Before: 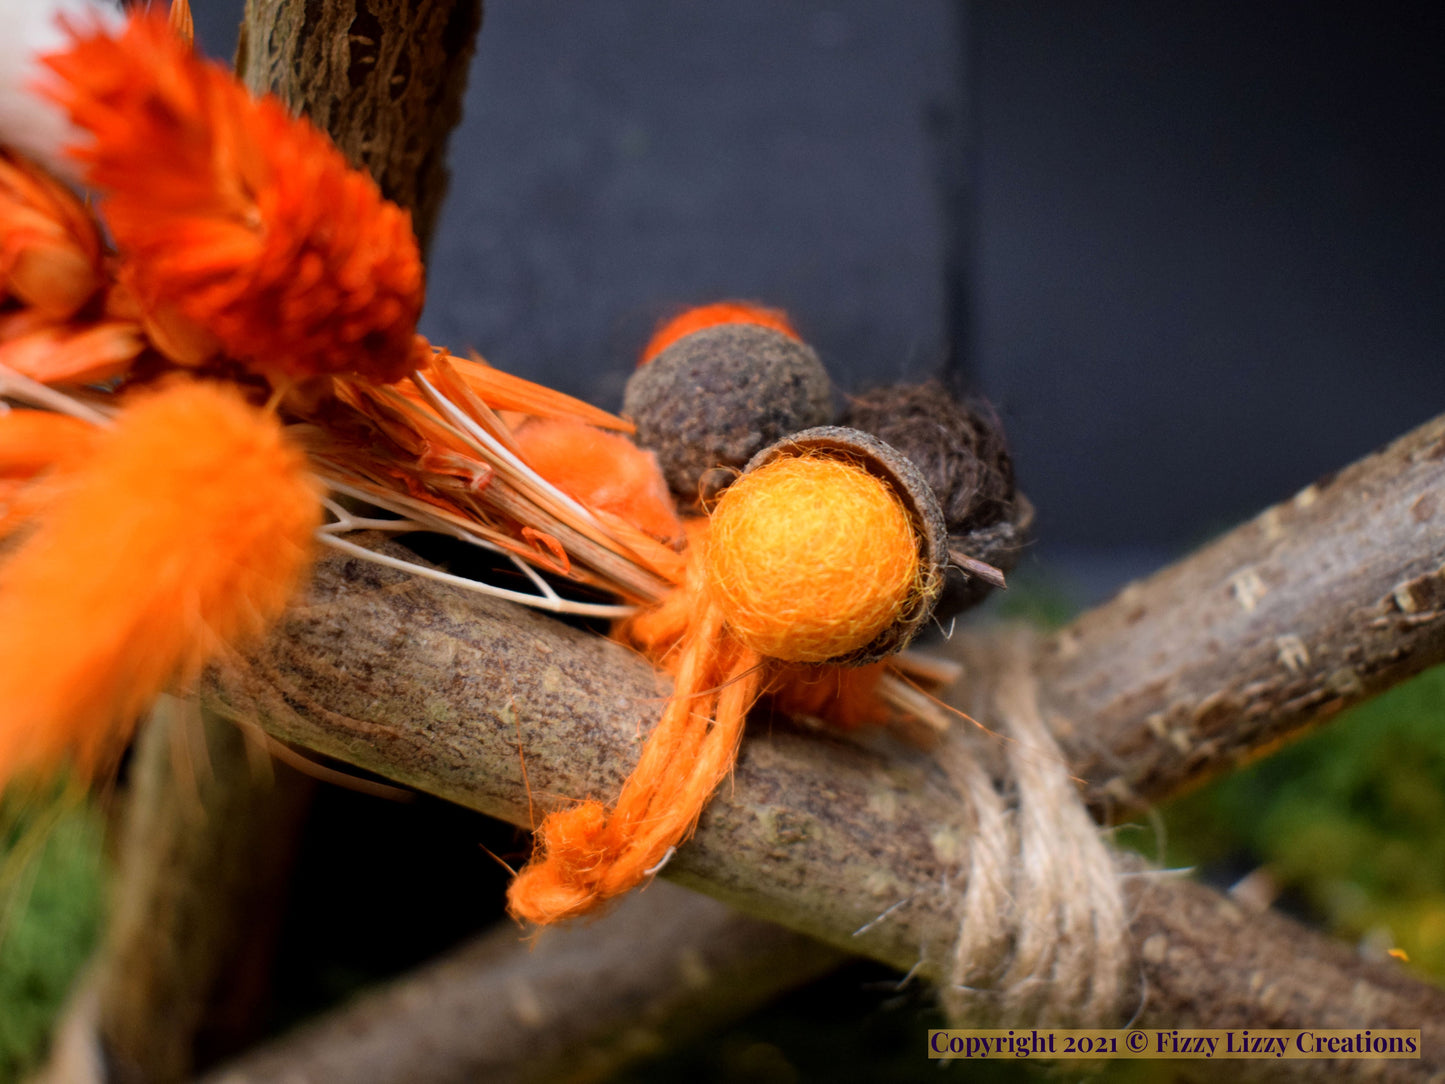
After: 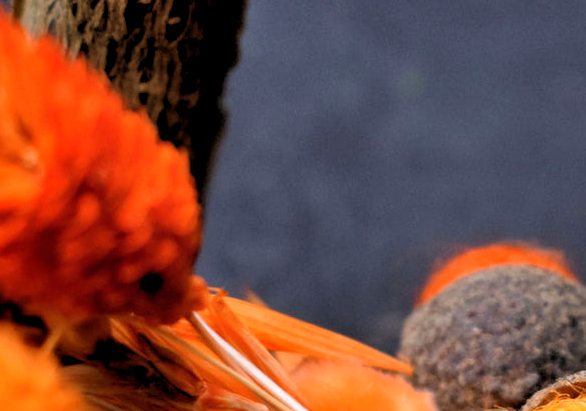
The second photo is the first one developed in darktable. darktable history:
shadows and highlights: low approximation 0.01, soften with gaussian
rgb levels: levels [[0.01, 0.419, 0.839], [0, 0.5, 1], [0, 0.5, 1]]
crop: left 15.452%, top 5.459%, right 43.956%, bottom 56.62%
